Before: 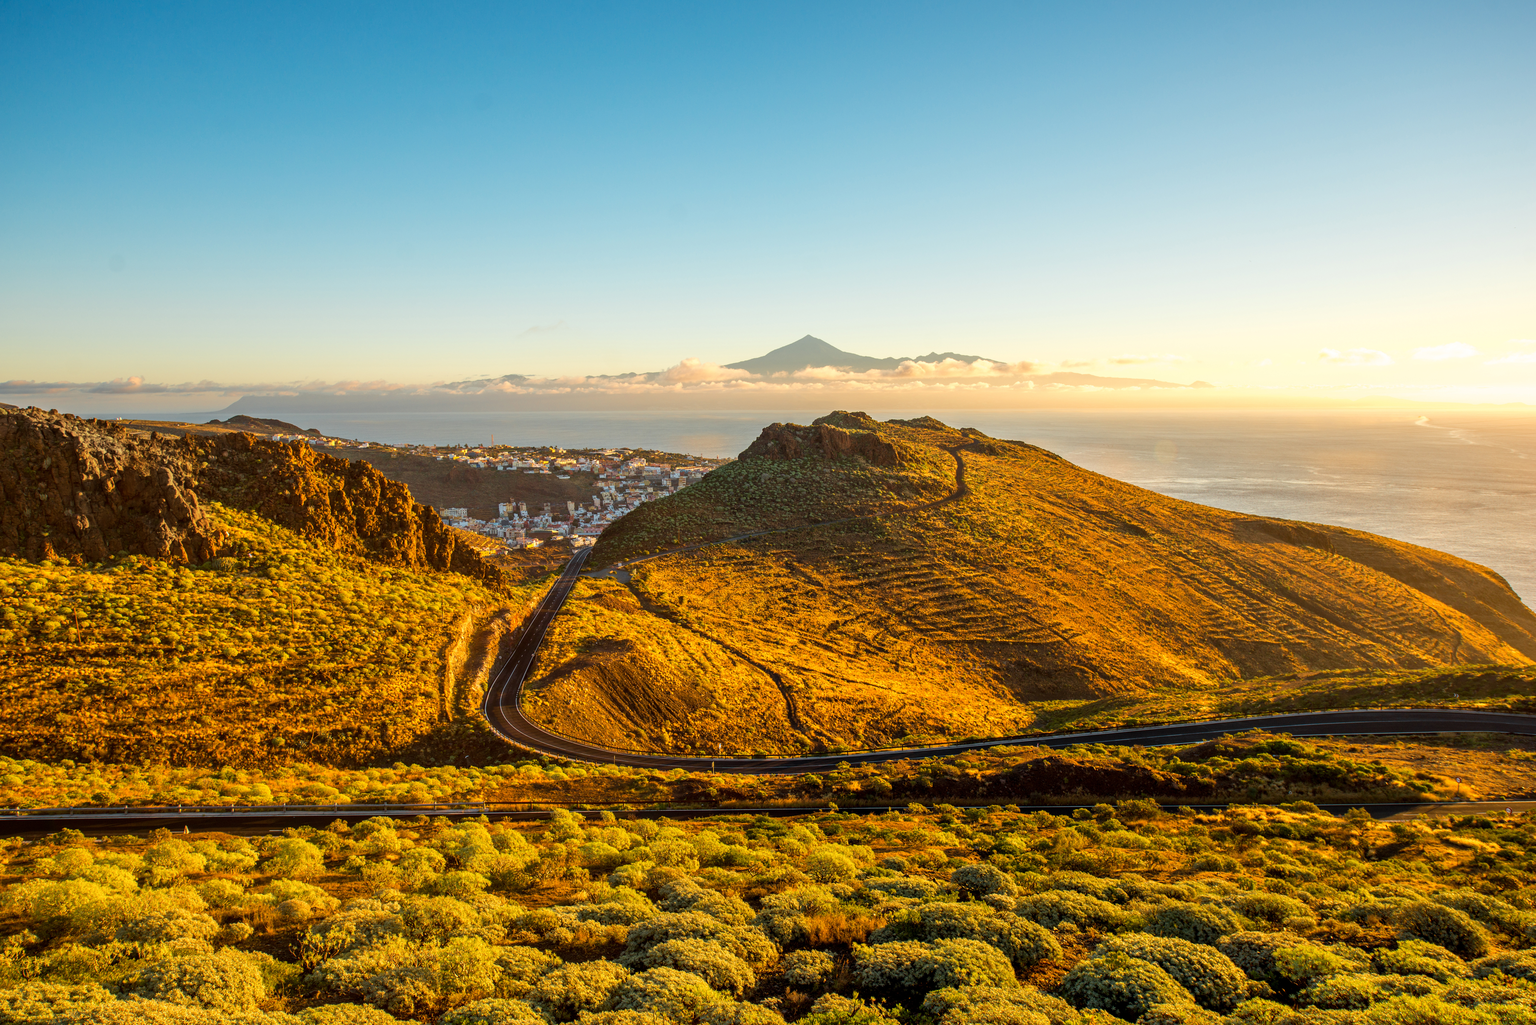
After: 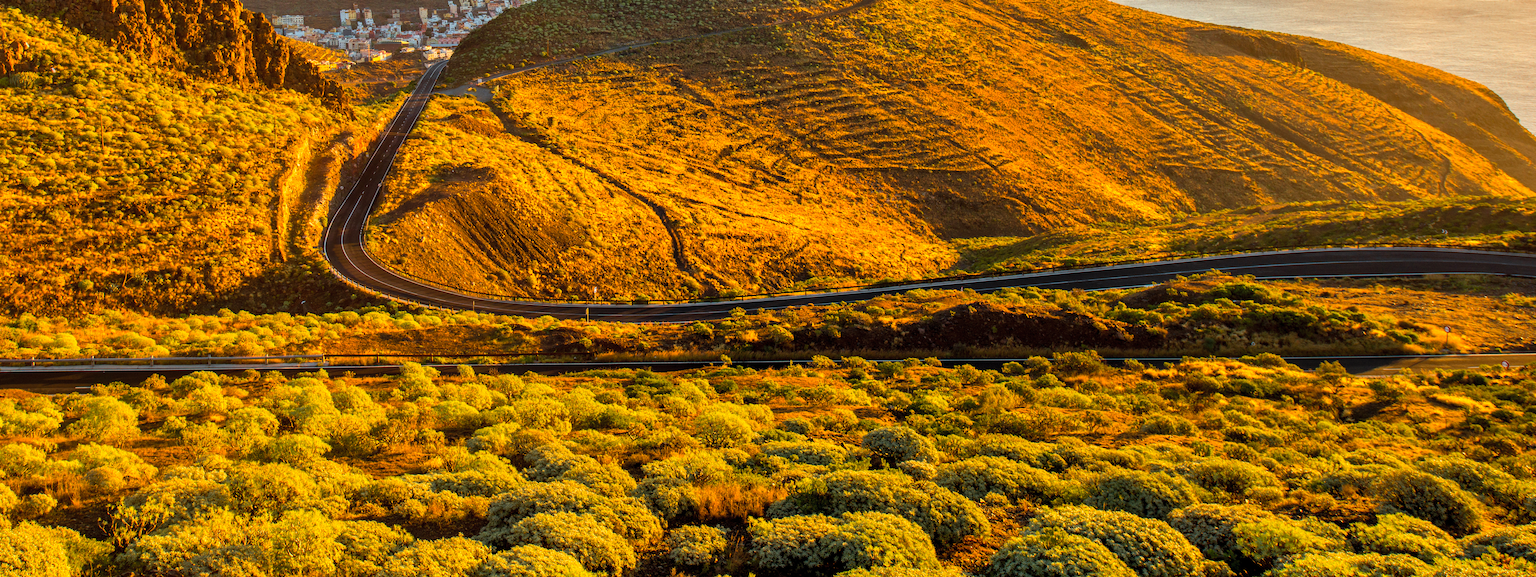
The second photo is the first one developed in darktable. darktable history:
contrast brightness saturation: contrast 0.074, brightness 0.083, saturation 0.184
crop and rotate: left 13.307%, top 48.303%, bottom 2.854%
